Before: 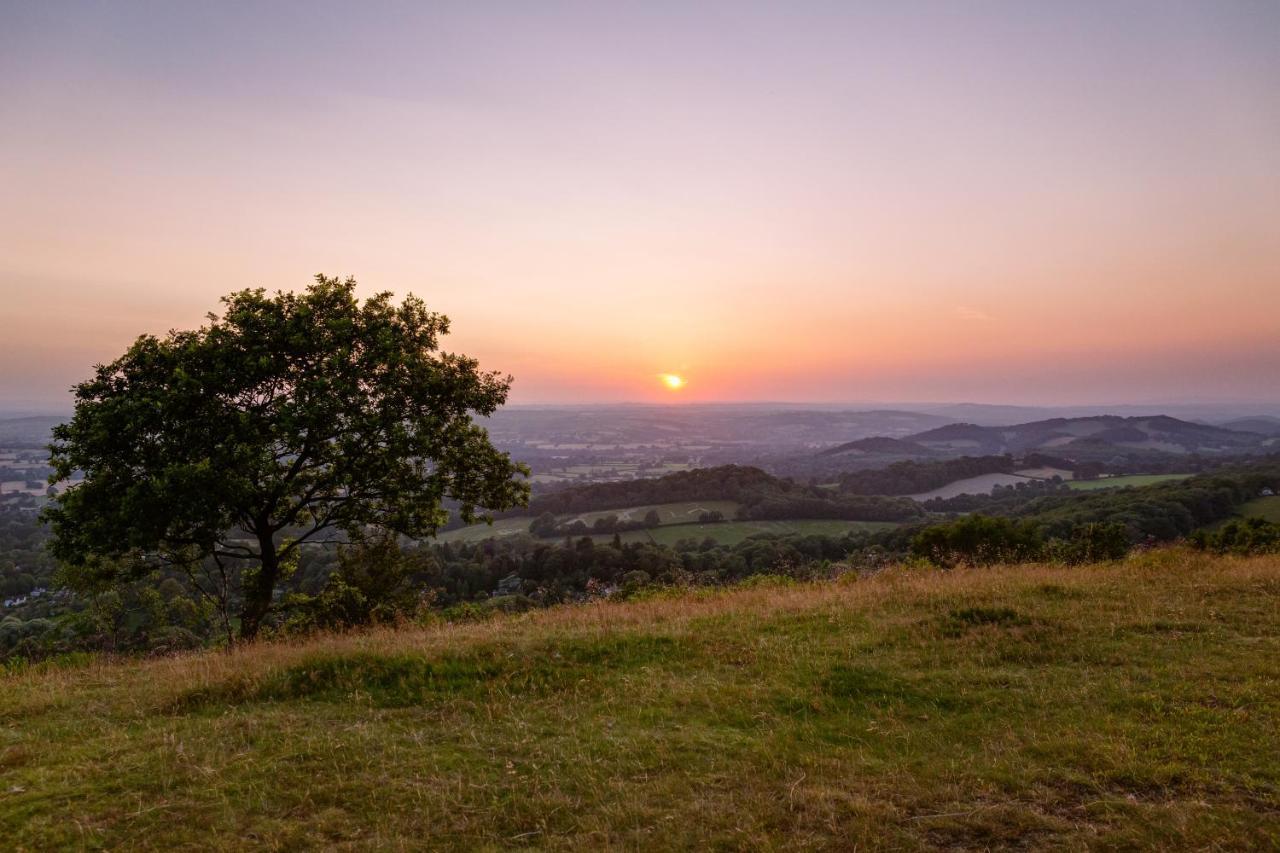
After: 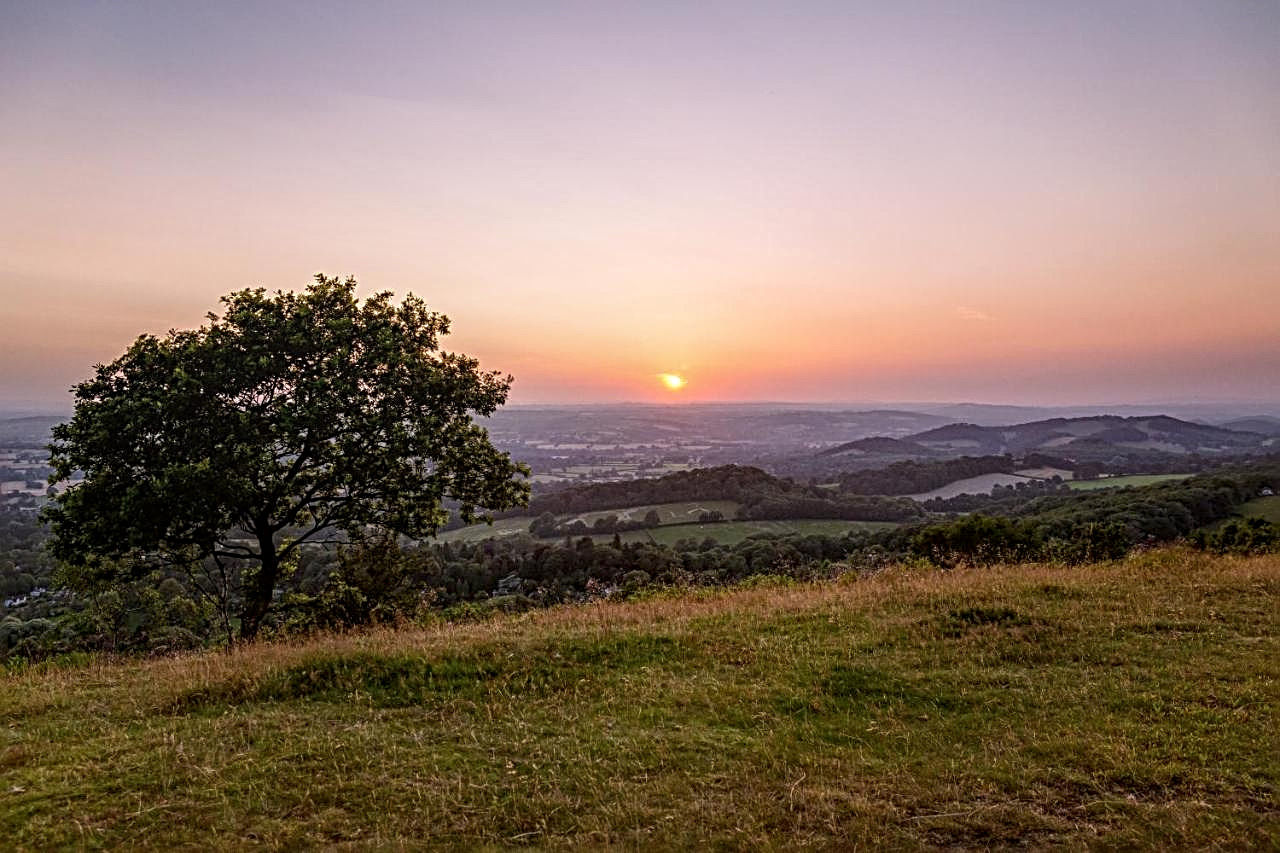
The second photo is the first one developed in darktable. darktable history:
sharpen: radius 3.025, amount 0.757
local contrast: on, module defaults
